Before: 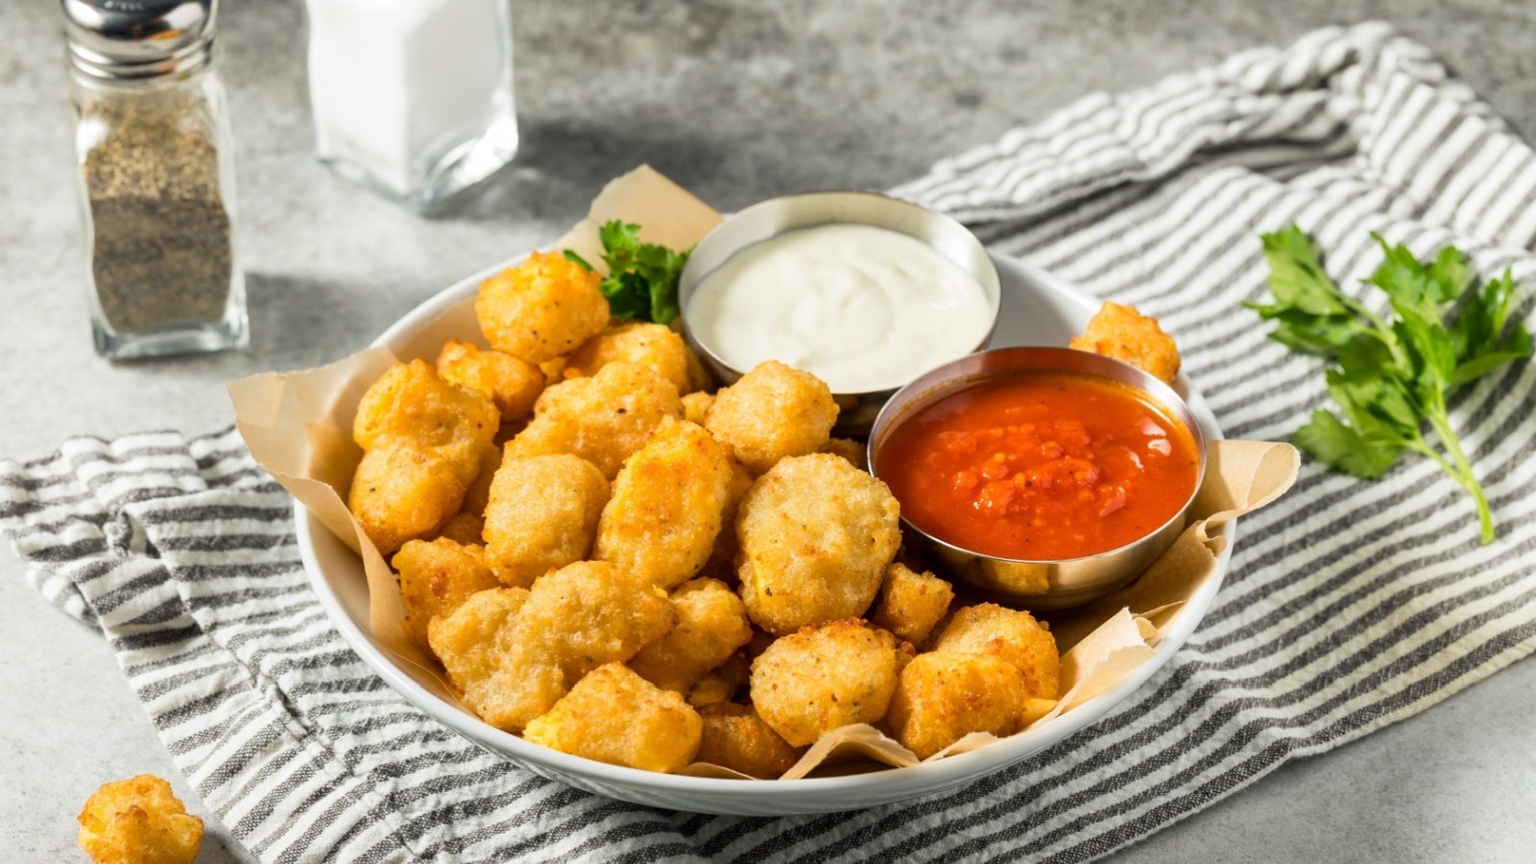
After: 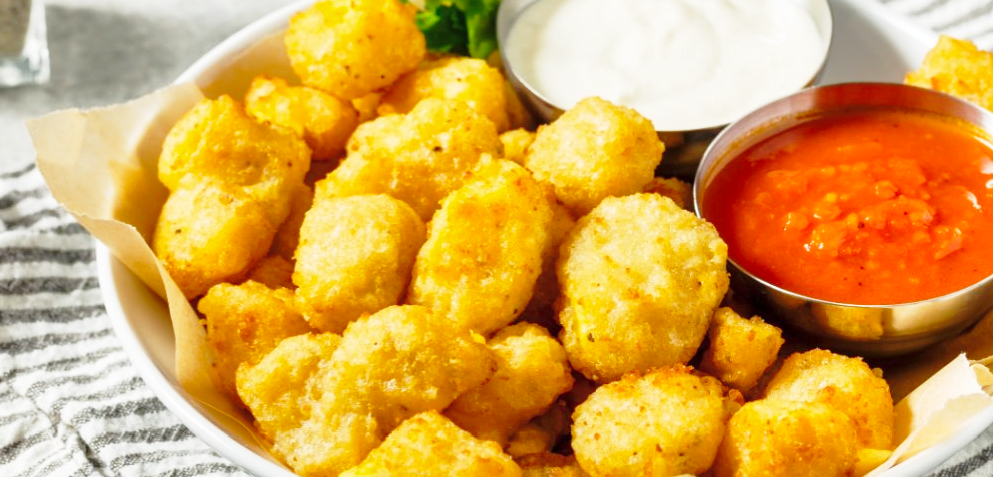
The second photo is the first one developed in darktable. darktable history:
crop: left 13.148%, top 31.054%, right 24.783%, bottom 15.897%
base curve: curves: ch0 [(0, 0) (0.028, 0.03) (0.121, 0.232) (0.46, 0.748) (0.859, 0.968) (1, 1)], preserve colors none
shadows and highlights: on, module defaults
